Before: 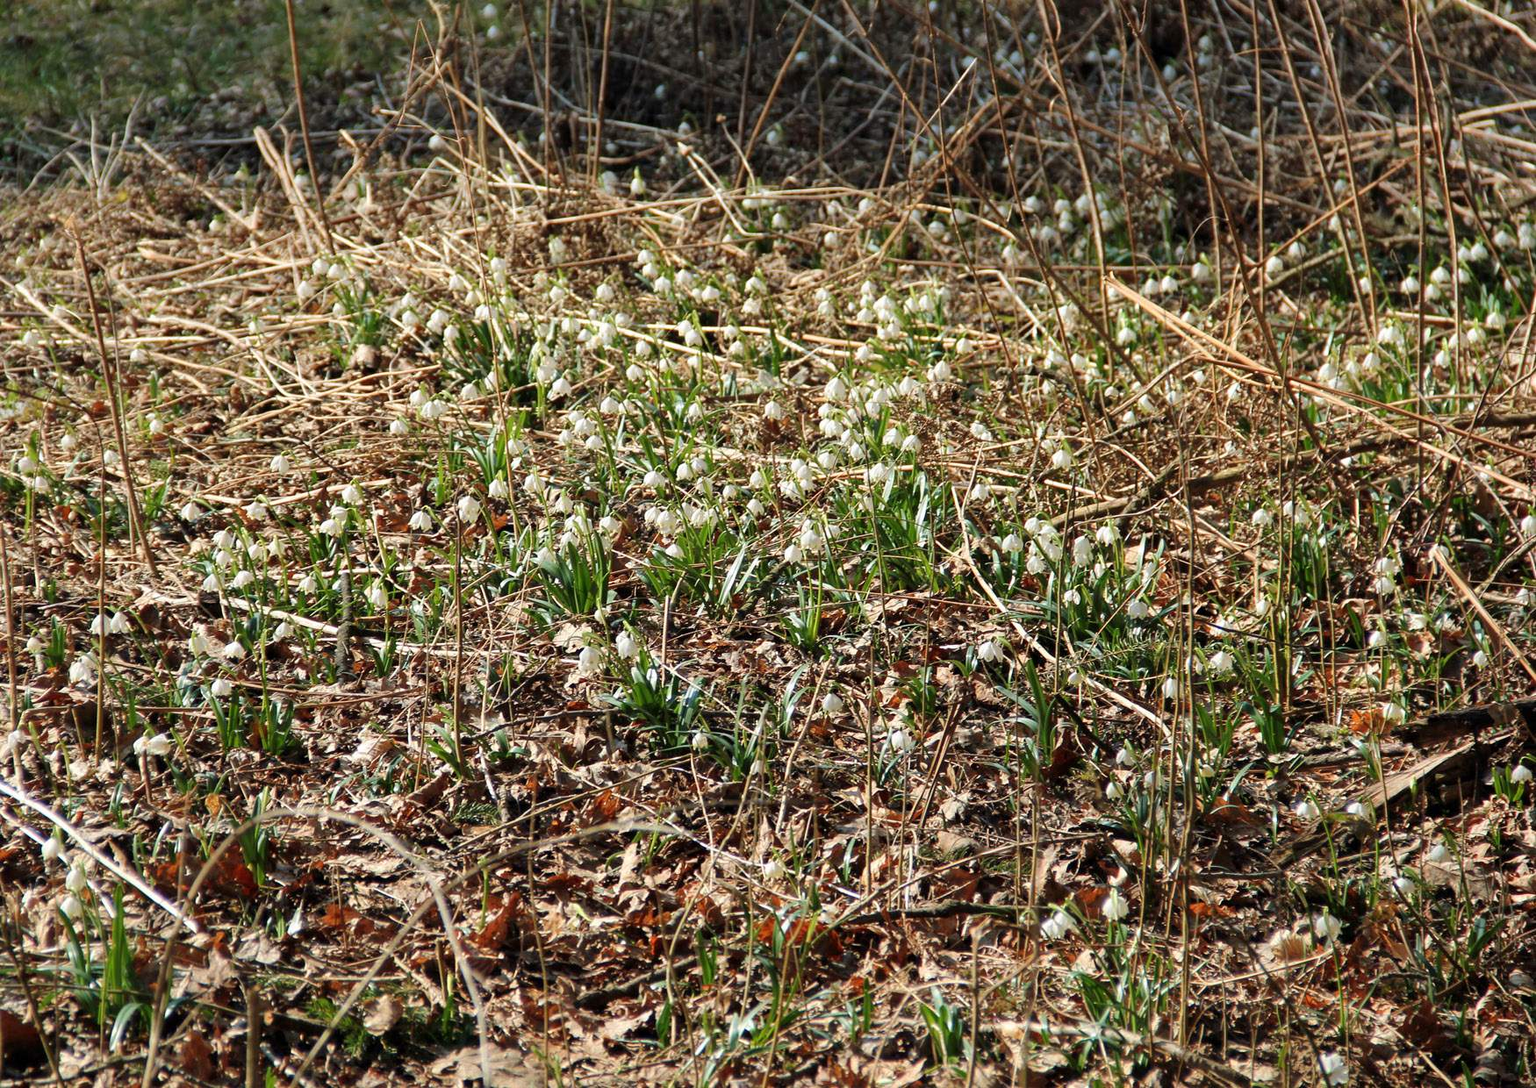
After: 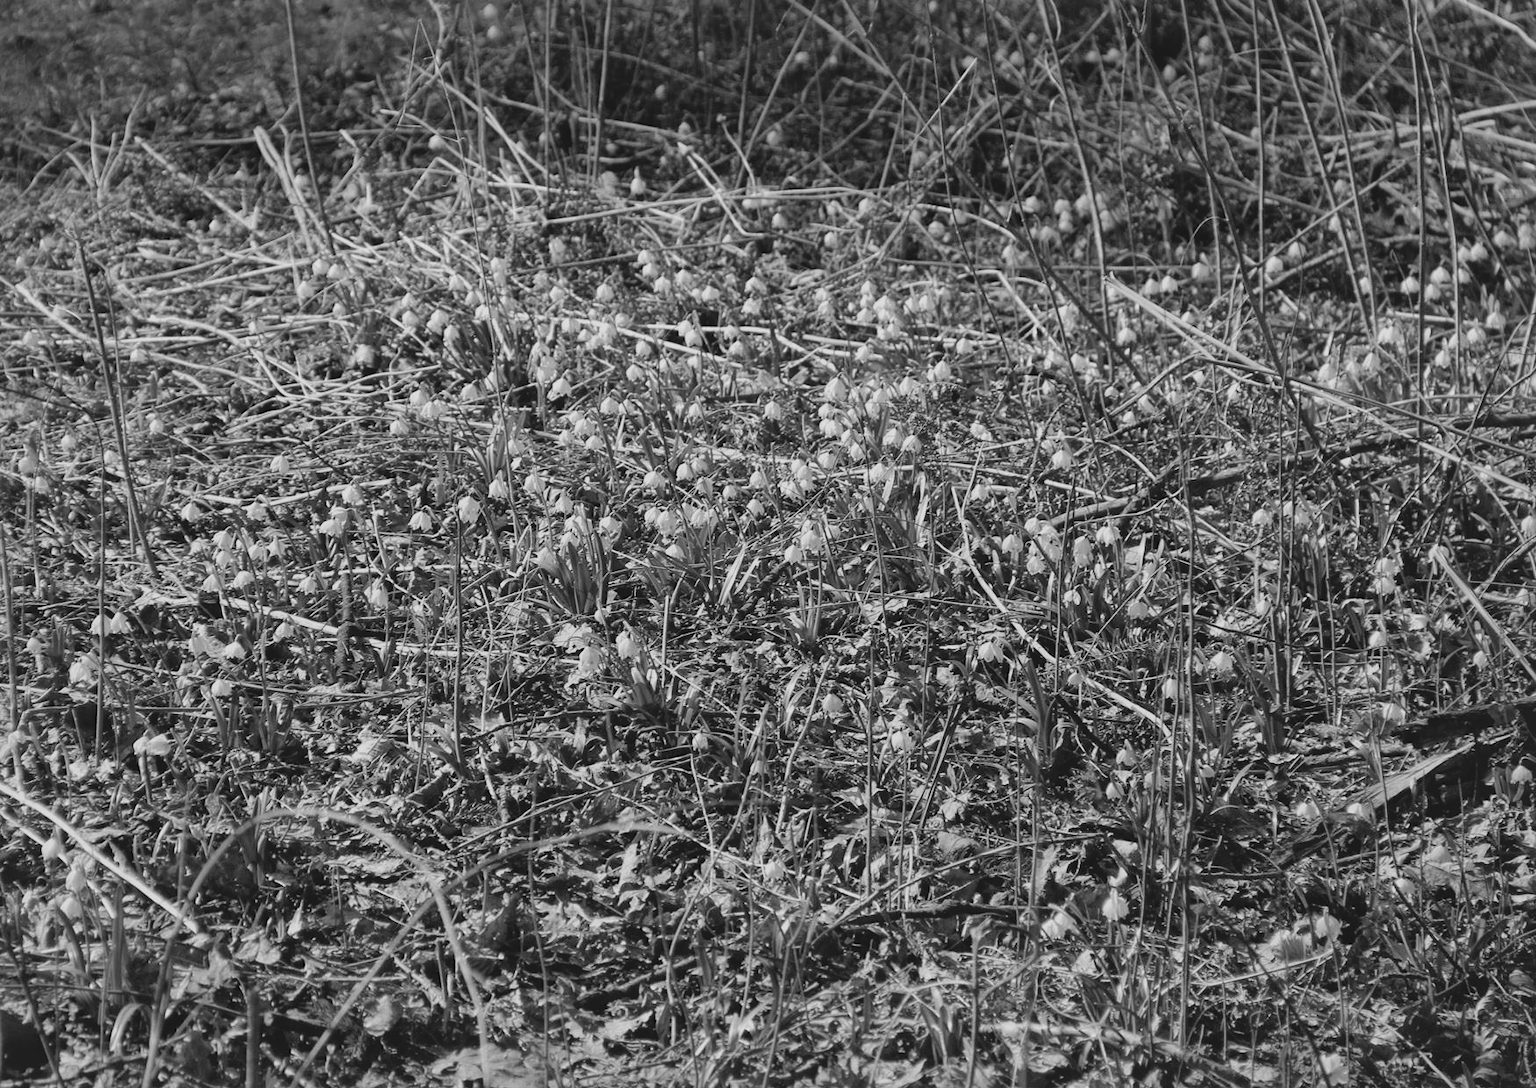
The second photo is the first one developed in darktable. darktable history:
local contrast: mode bilateral grid, contrast 20, coarseness 50, detail 150%, midtone range 0.2
color calibration: output gray [0.22, 0.42, 0.37, 0], x 0.329, y 0.346, temperature 5604.2 K
exposure: black level correction 0.001, compensate exposure bias true, compensate highlight preservation false
contrast brightness saturation: contrast -0.275
